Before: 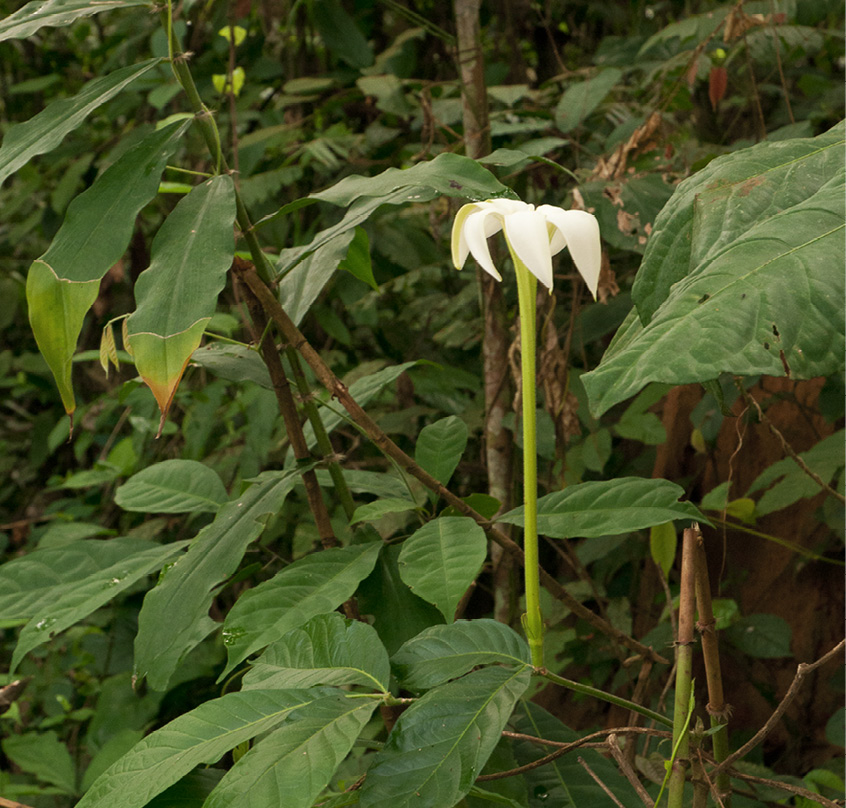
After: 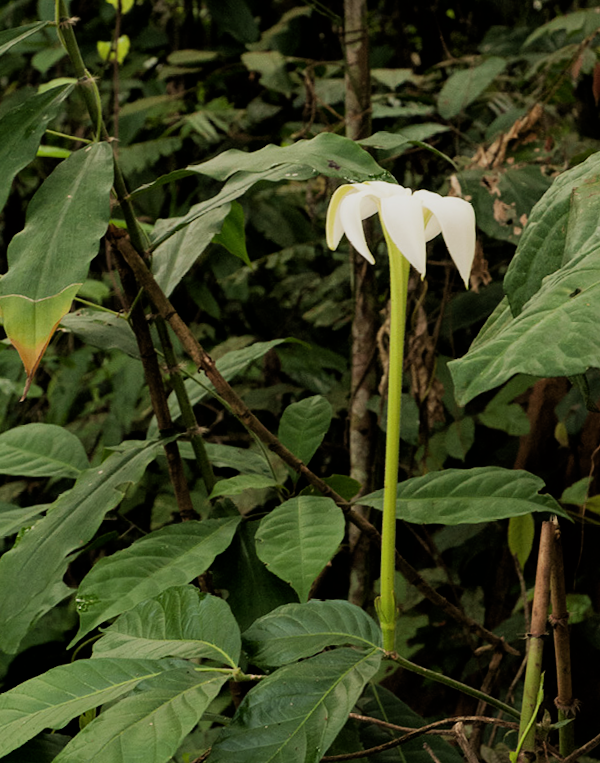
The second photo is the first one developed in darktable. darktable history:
crop and rotate: angle -3.26°, left 13.97%, top 0.038%, right 10.94%, bottom 0.033%
filmic rgb: black relative exposure -5.07 EV, white relative exposure 3.96 EV, threshold 2.99 EV, hardness 2.9, contrast 1.197, highlights saturation mix -29.96%, enable highlight reconstruction true
